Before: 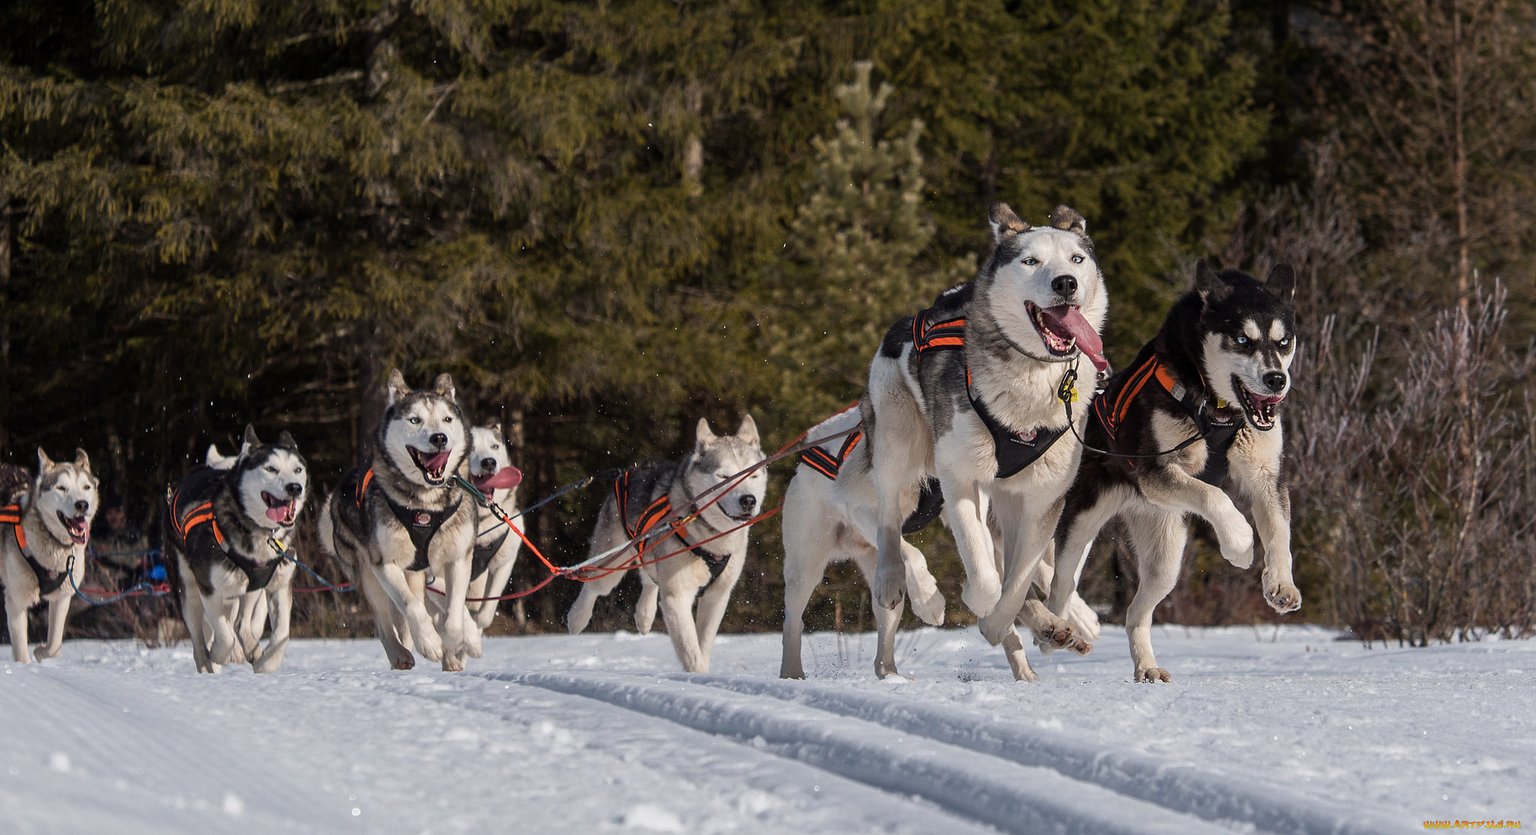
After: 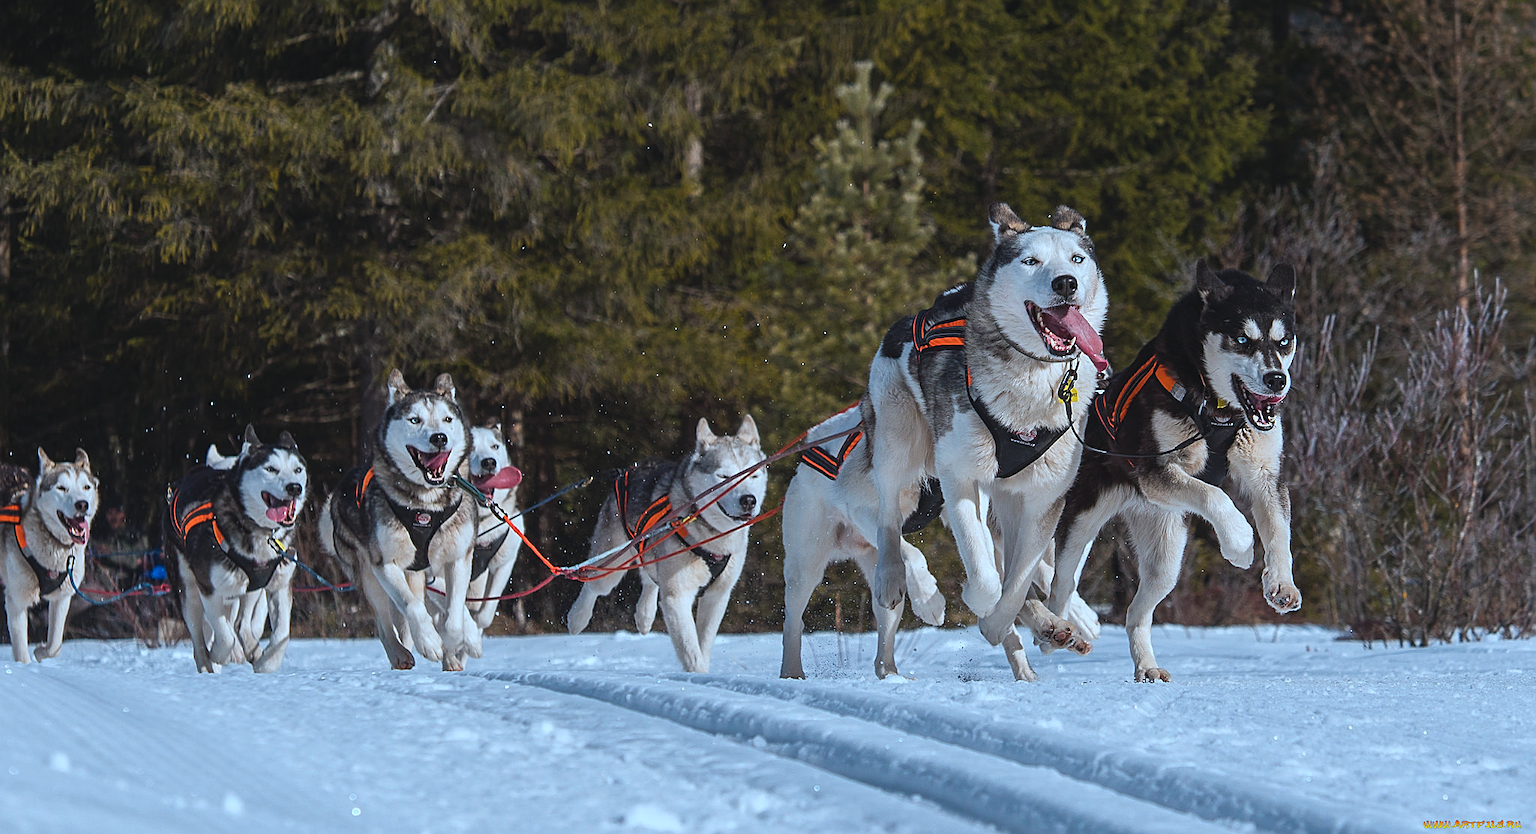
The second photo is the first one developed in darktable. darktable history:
color balance rgb: global offset › luminance 0.692%, perceptual saturation grading › global saturation 30.043%
sharpen: on, module defaults
color correction: highlights a* -9.36, highlights b* -22.64
